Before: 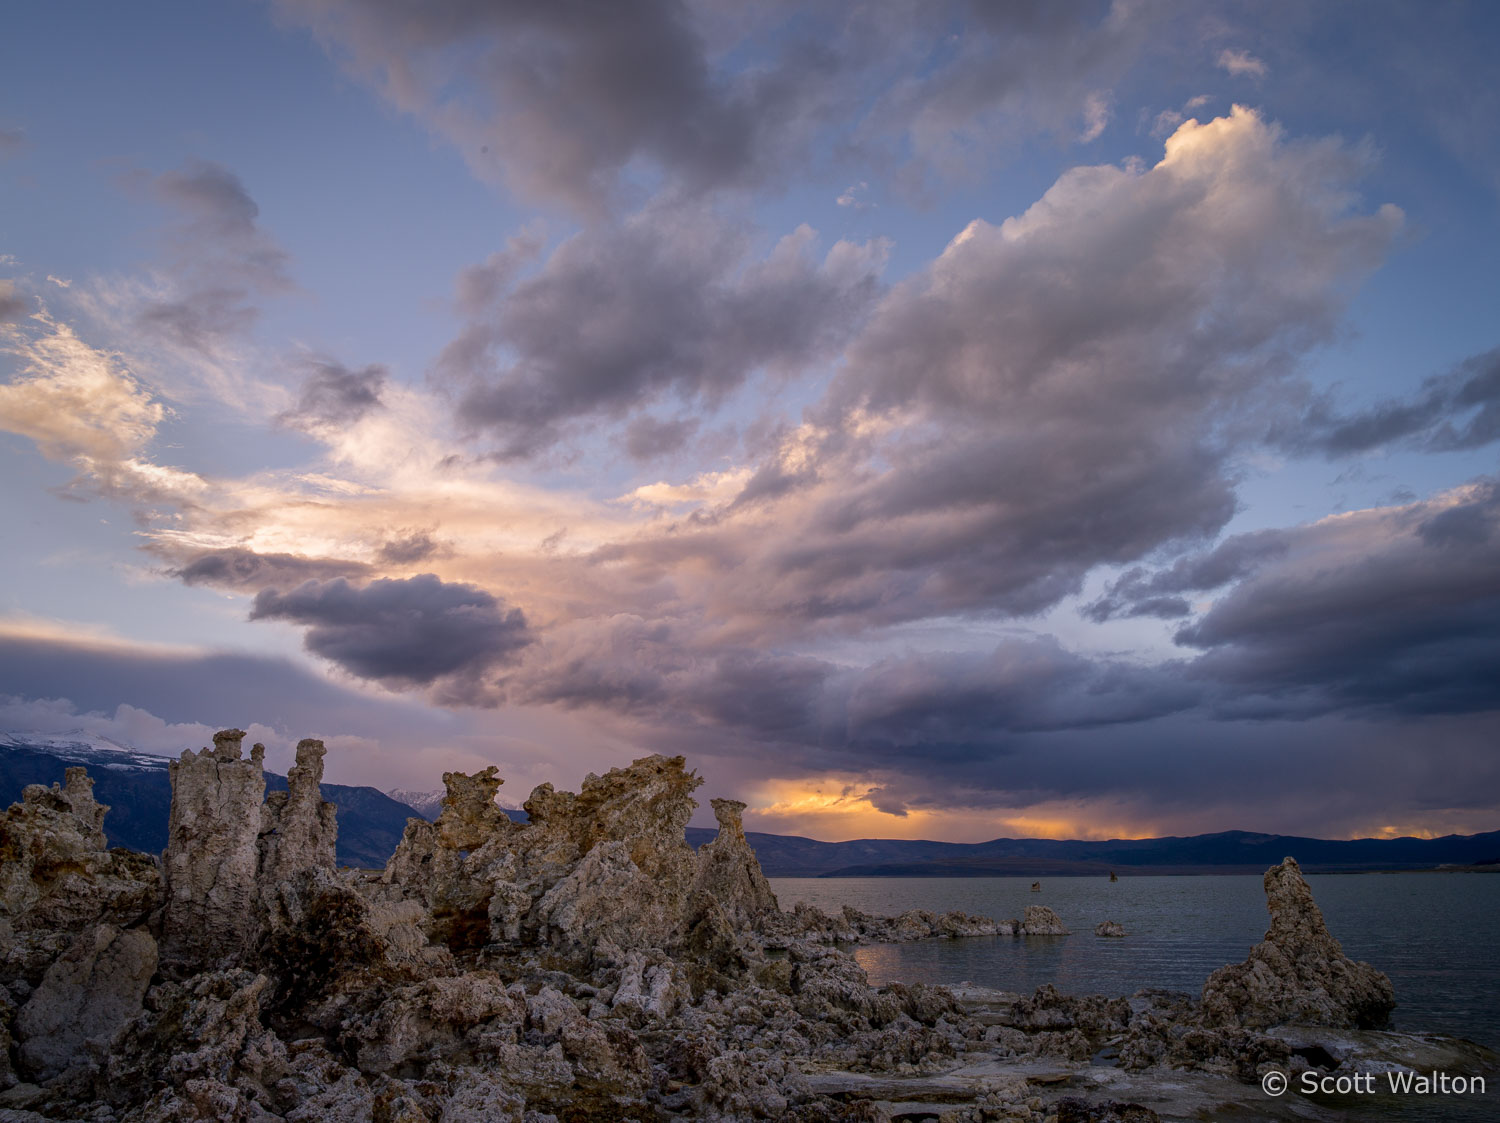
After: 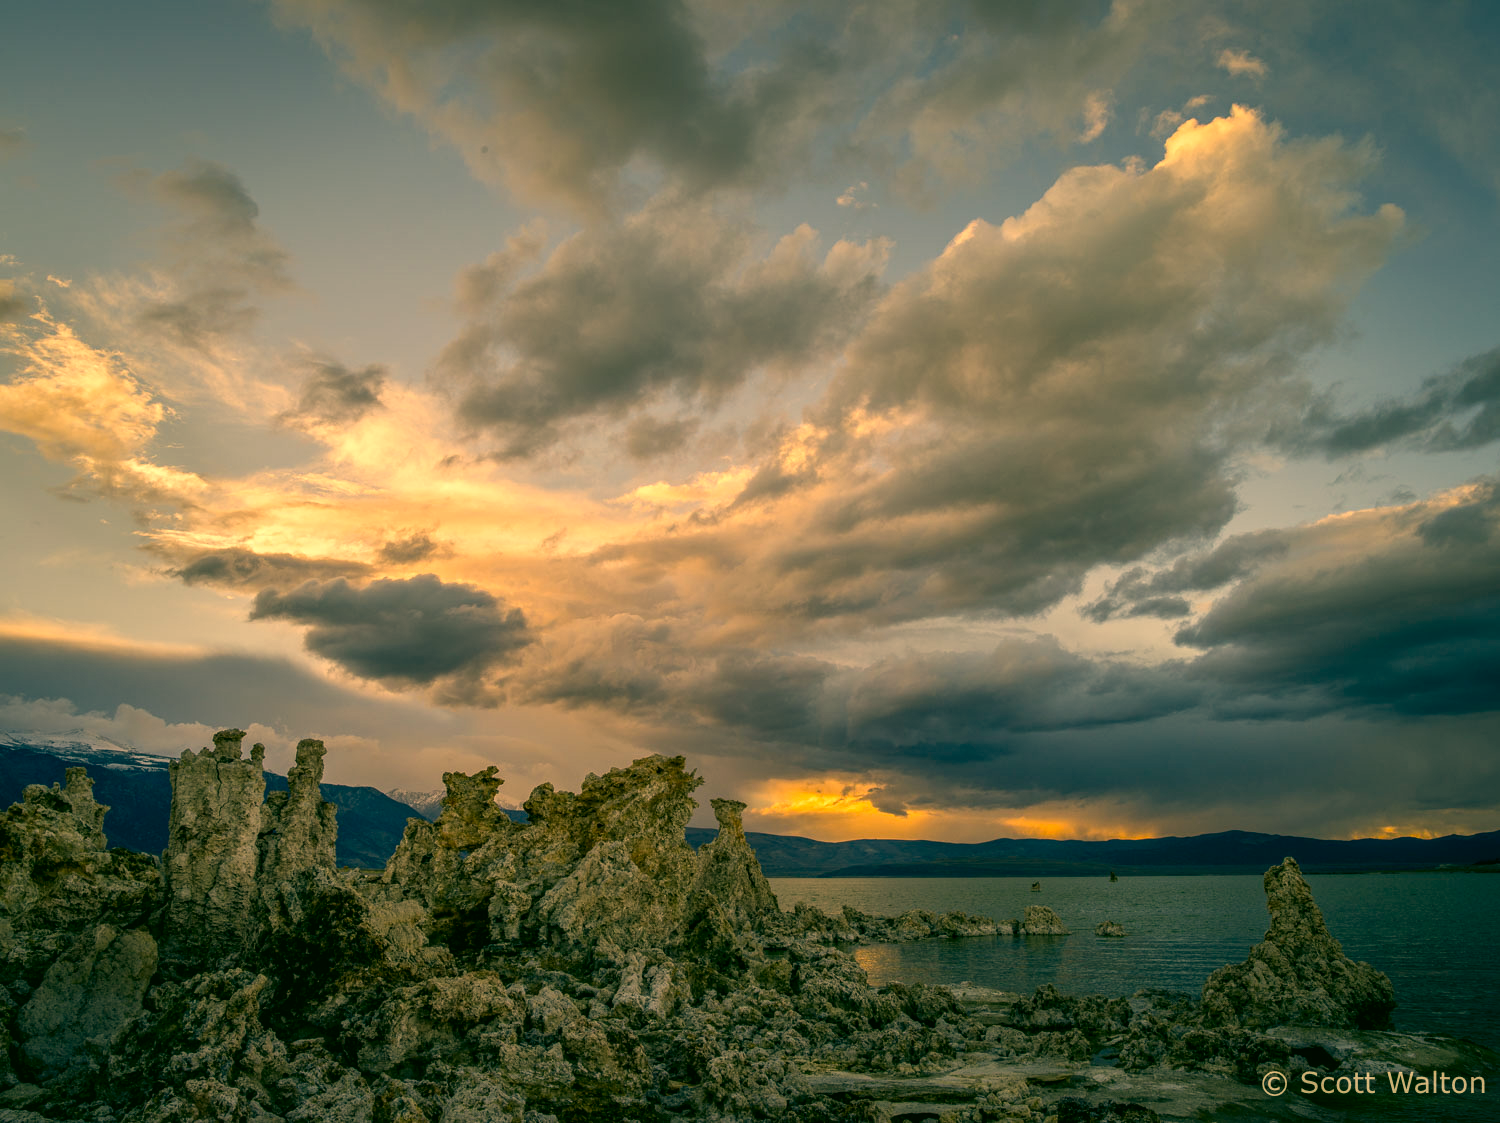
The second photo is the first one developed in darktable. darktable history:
color correction: highlights a* 5.62, highlights b* 33.57, shadows a* -25.86, shadows b* 4.02
local contrast: on, module defaults
white balance: red 1.127, blue 0.943
